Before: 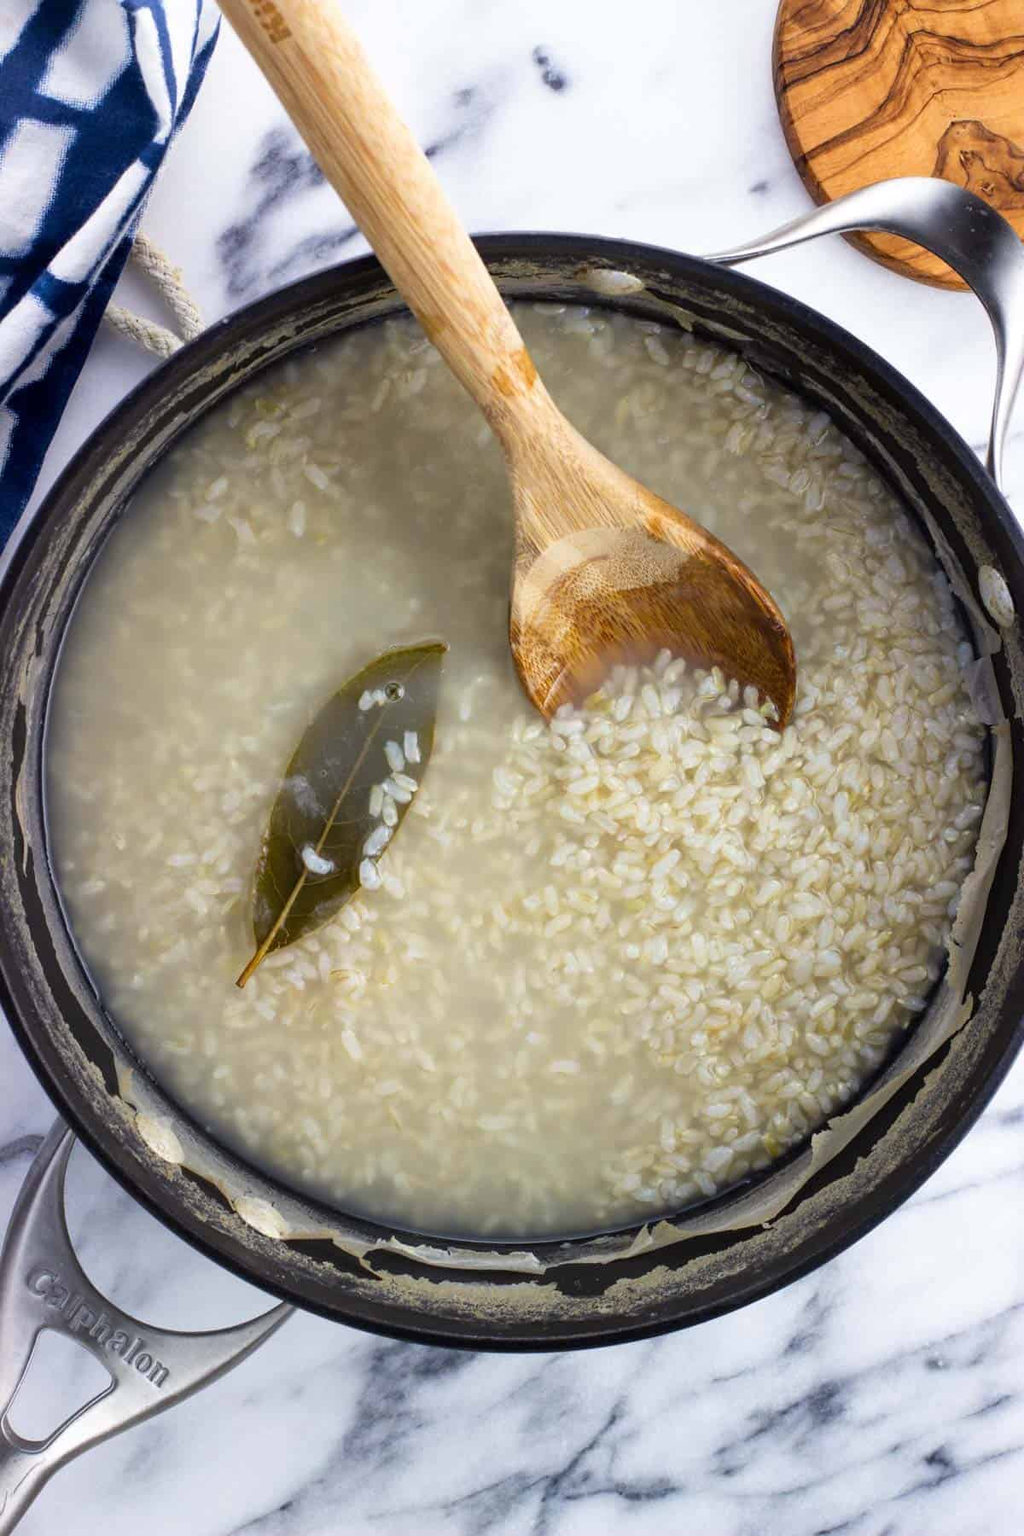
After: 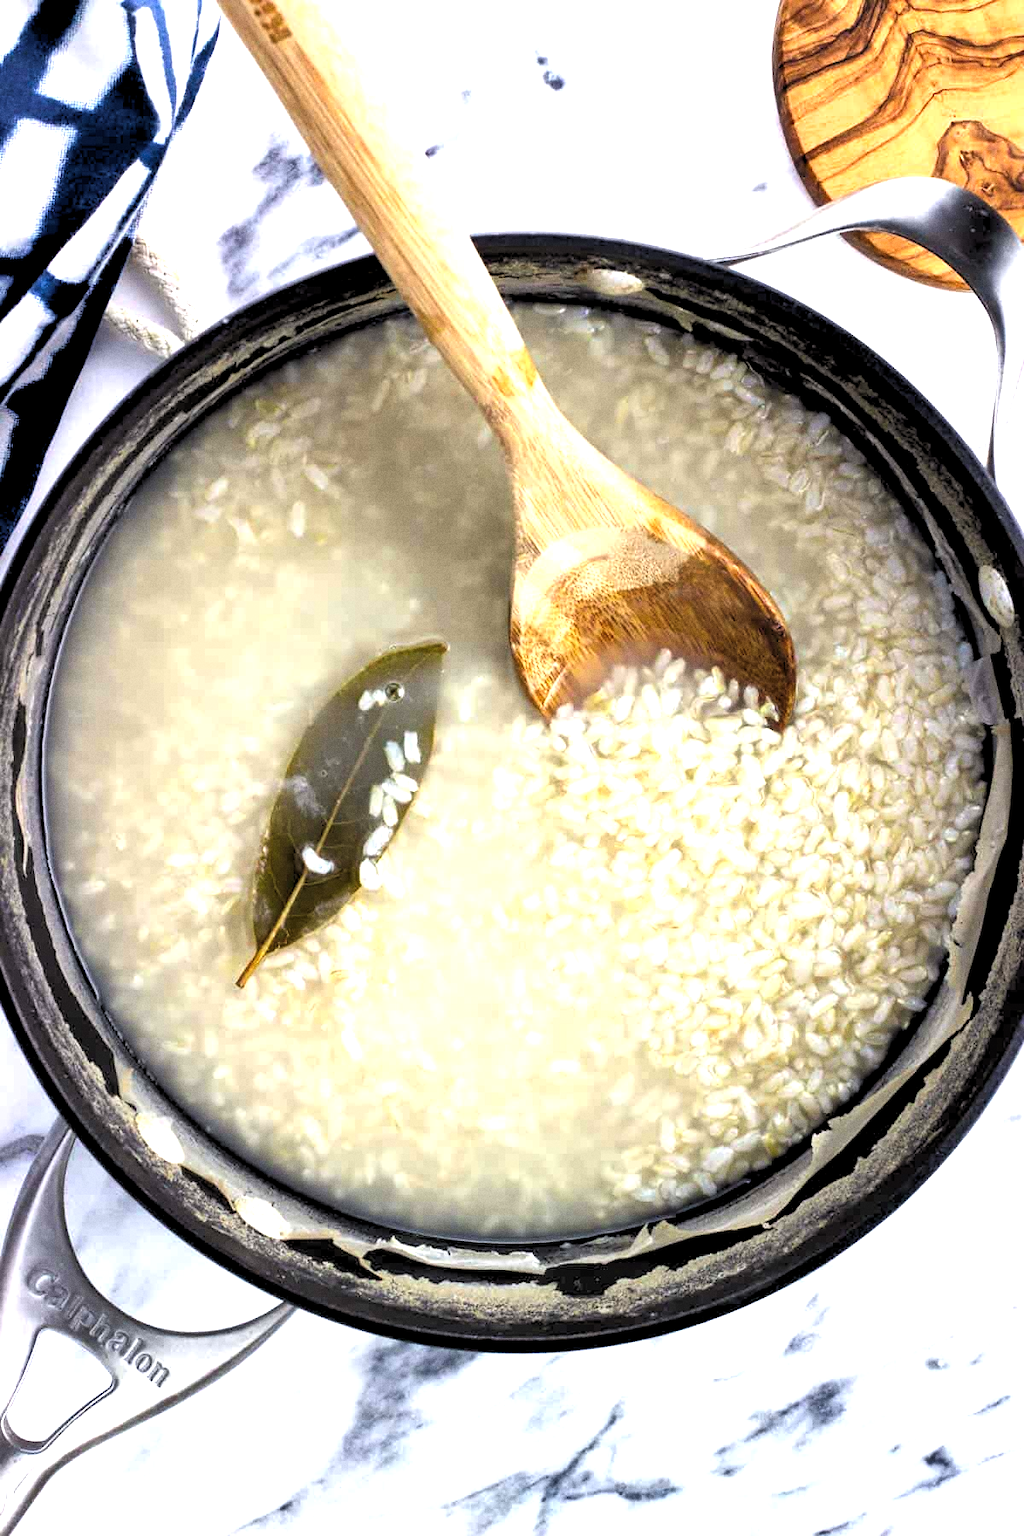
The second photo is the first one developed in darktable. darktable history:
grain: coarseness 0.09 ISO
exposure: black level correction -0.005, exposure 1.002 EV, compensate highlight preservation false
rgb levels: levels [[0.034, 0.472, 0.904], [0, 0.5, 1], [0, 0.5, 1]]
shadows and highlights: shadows 37.27, highlights -28.18, soften with gaussian
